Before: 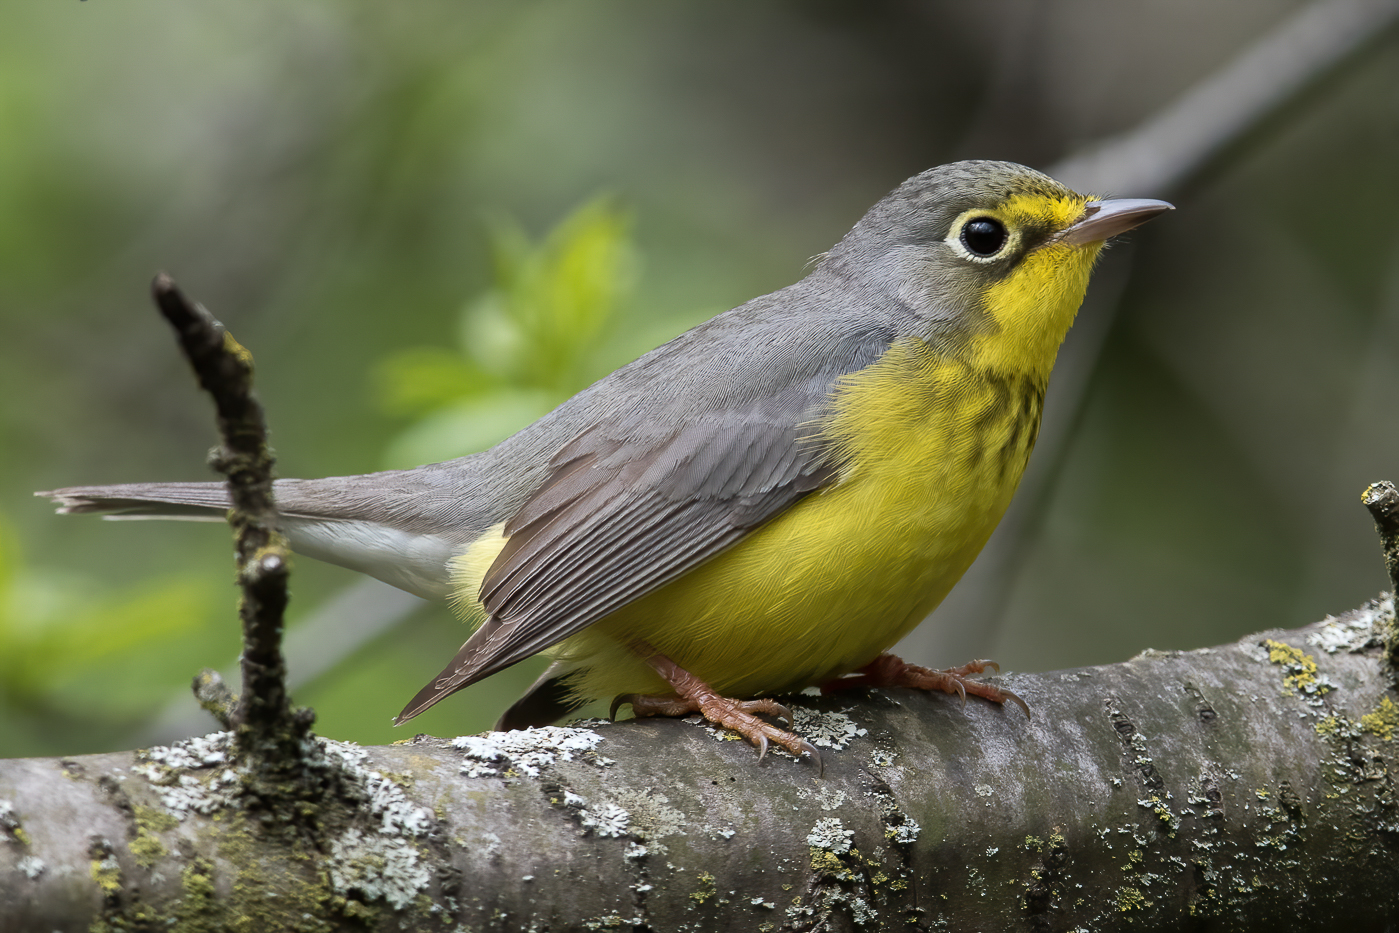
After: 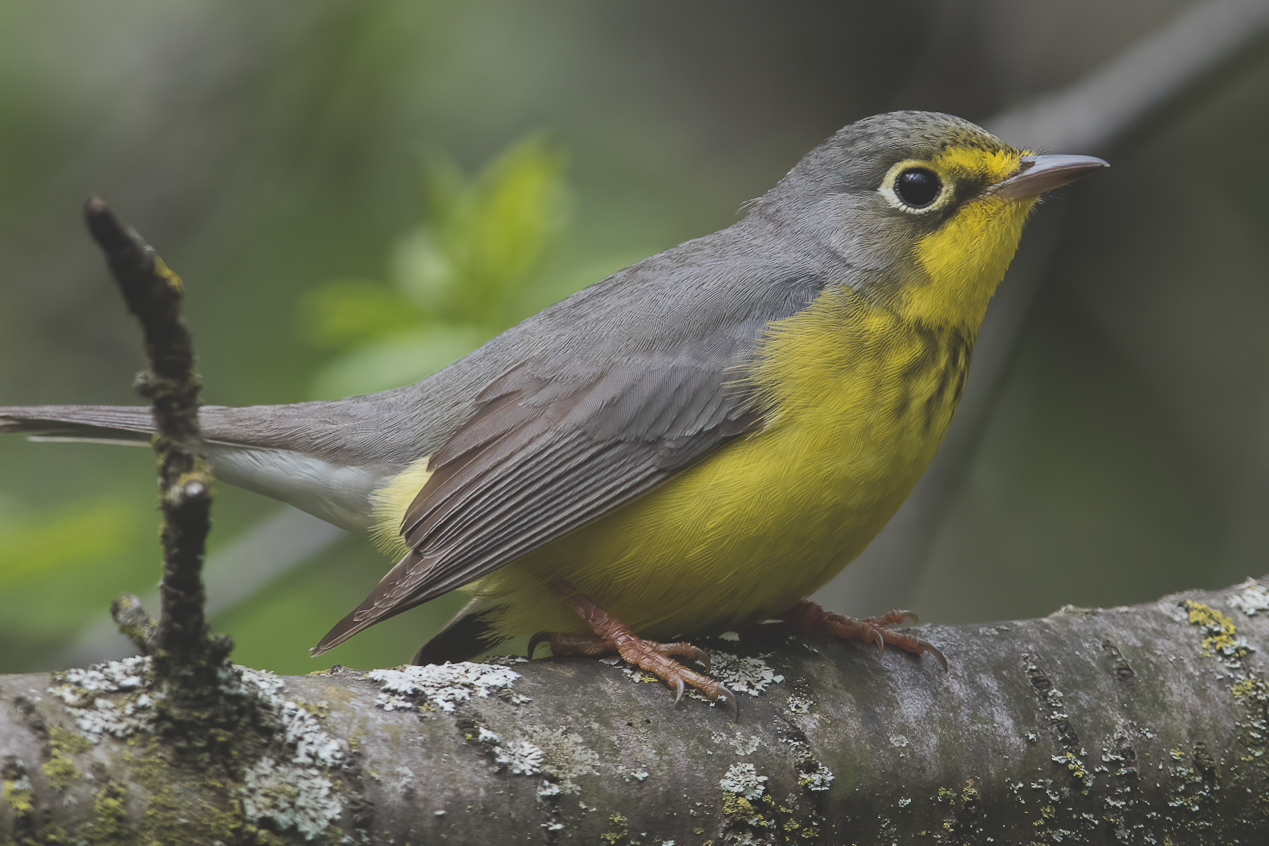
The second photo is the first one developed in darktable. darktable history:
color balance rgb: perceptual saturation grading › global saturation 3.7%, global vibrance 5.56%, contrast 3.24%
exposure: black level correction -0.036, exposure -0.497 EV, compensate highlight preservation false
crop and rotate: angle -1.96°, left 3.097%, top 4.154%, right 1.586%, bottom 0.529%
